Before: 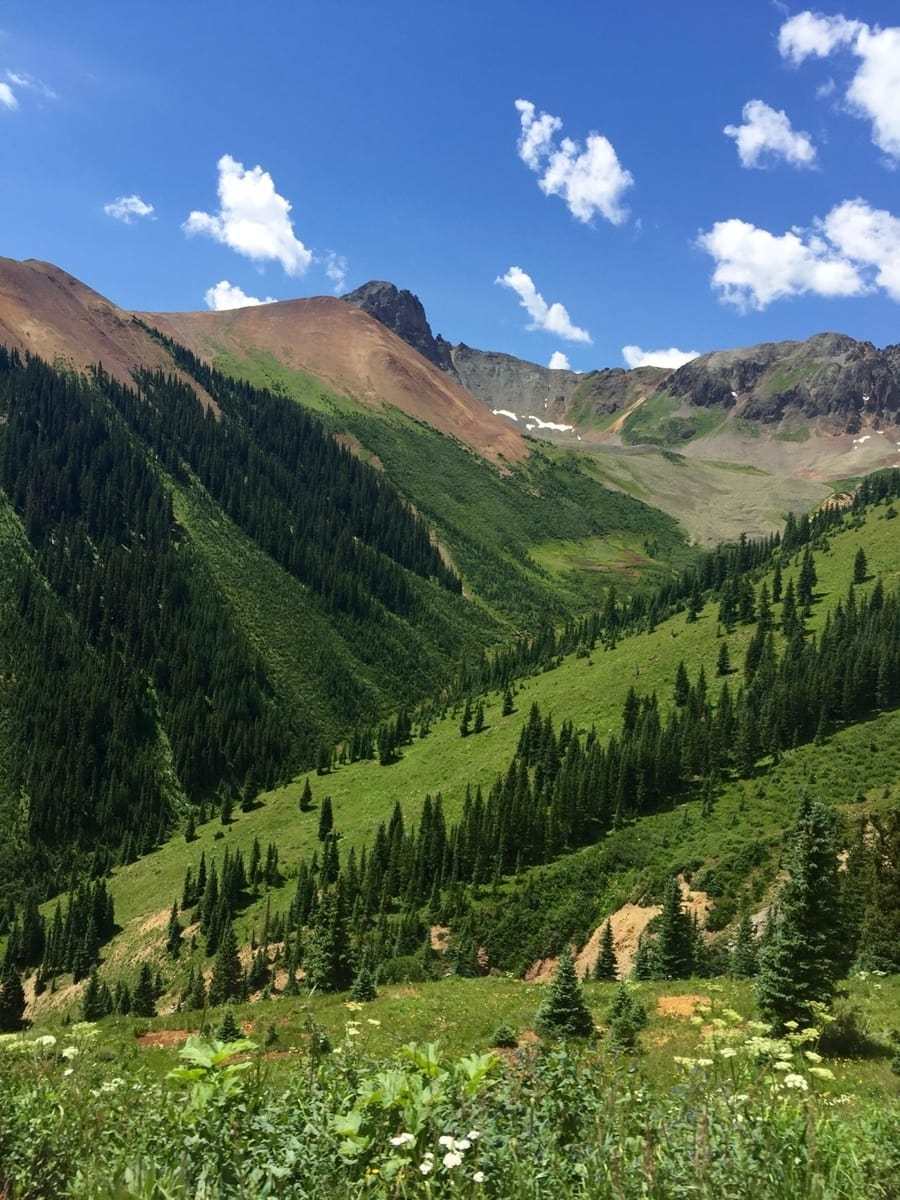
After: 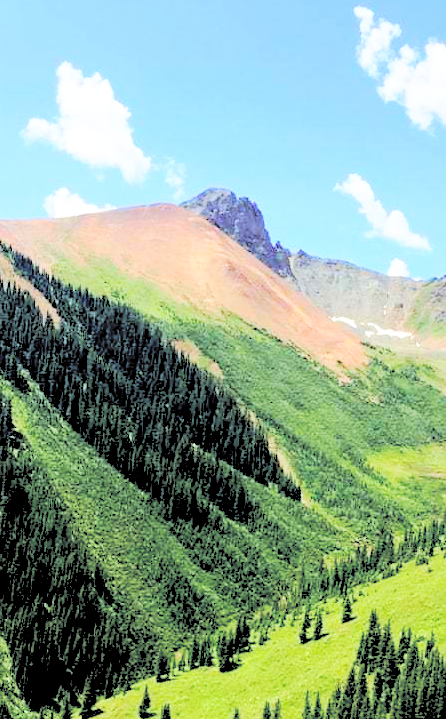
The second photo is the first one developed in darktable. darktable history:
crop: left 17.895%, top 7.811%, right 32.52%, bottom 32.26%
base curve: curves: ch0 [(0, 0) (0.028, 0.03) (0.121, 0.232) (0.46, 0.748) (0.859, 0.968) (1, 1)], preserve colors none
exposure: black level correction 0.018, exposure -0.006 EV, compensate exposure bias true, compensate highlight preservation false
contrast brightness saturation: brightness 0.988
